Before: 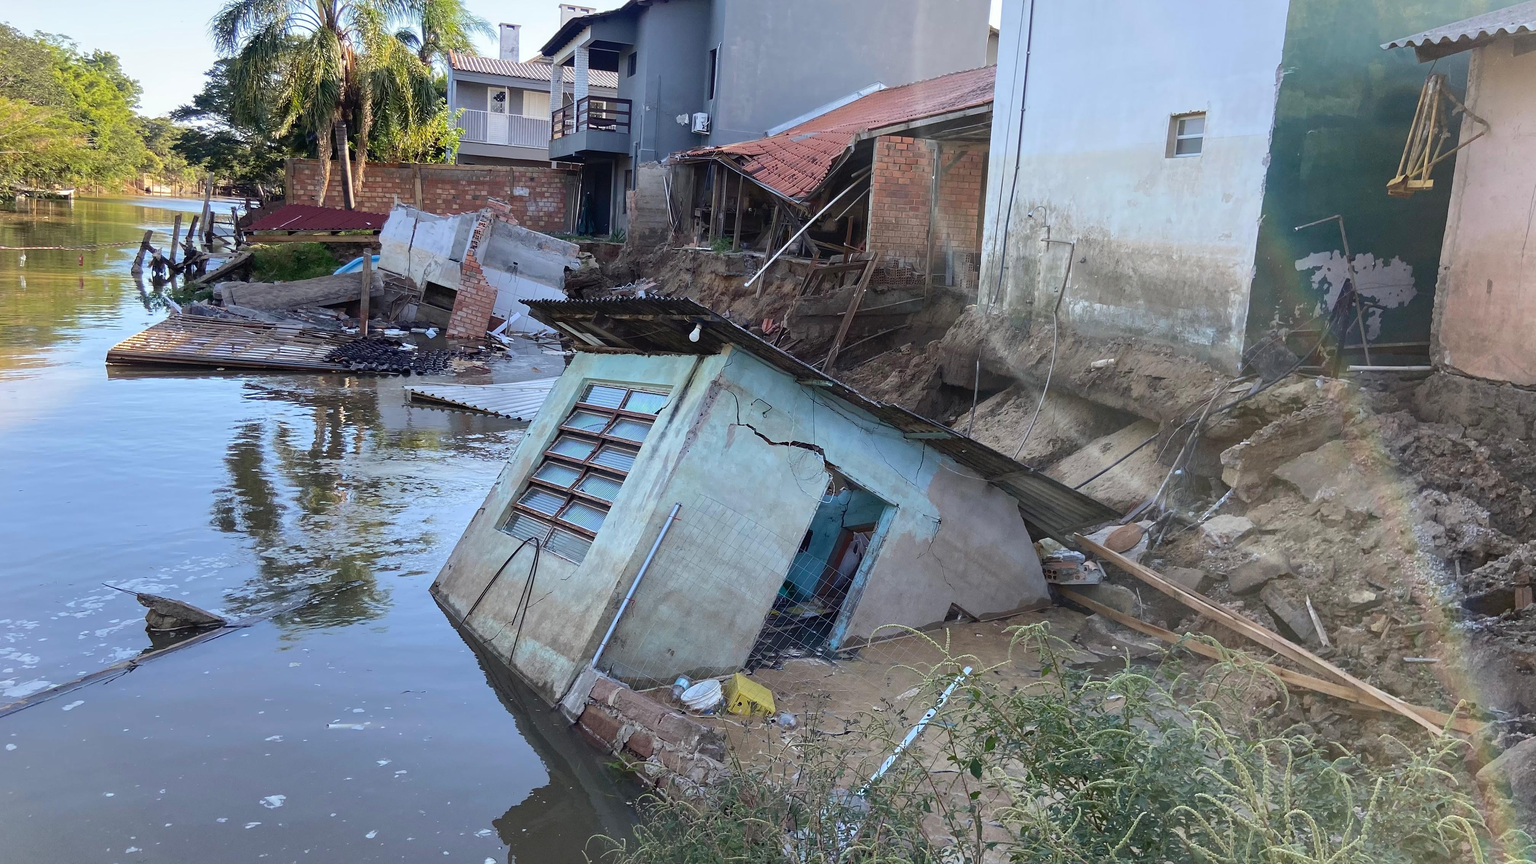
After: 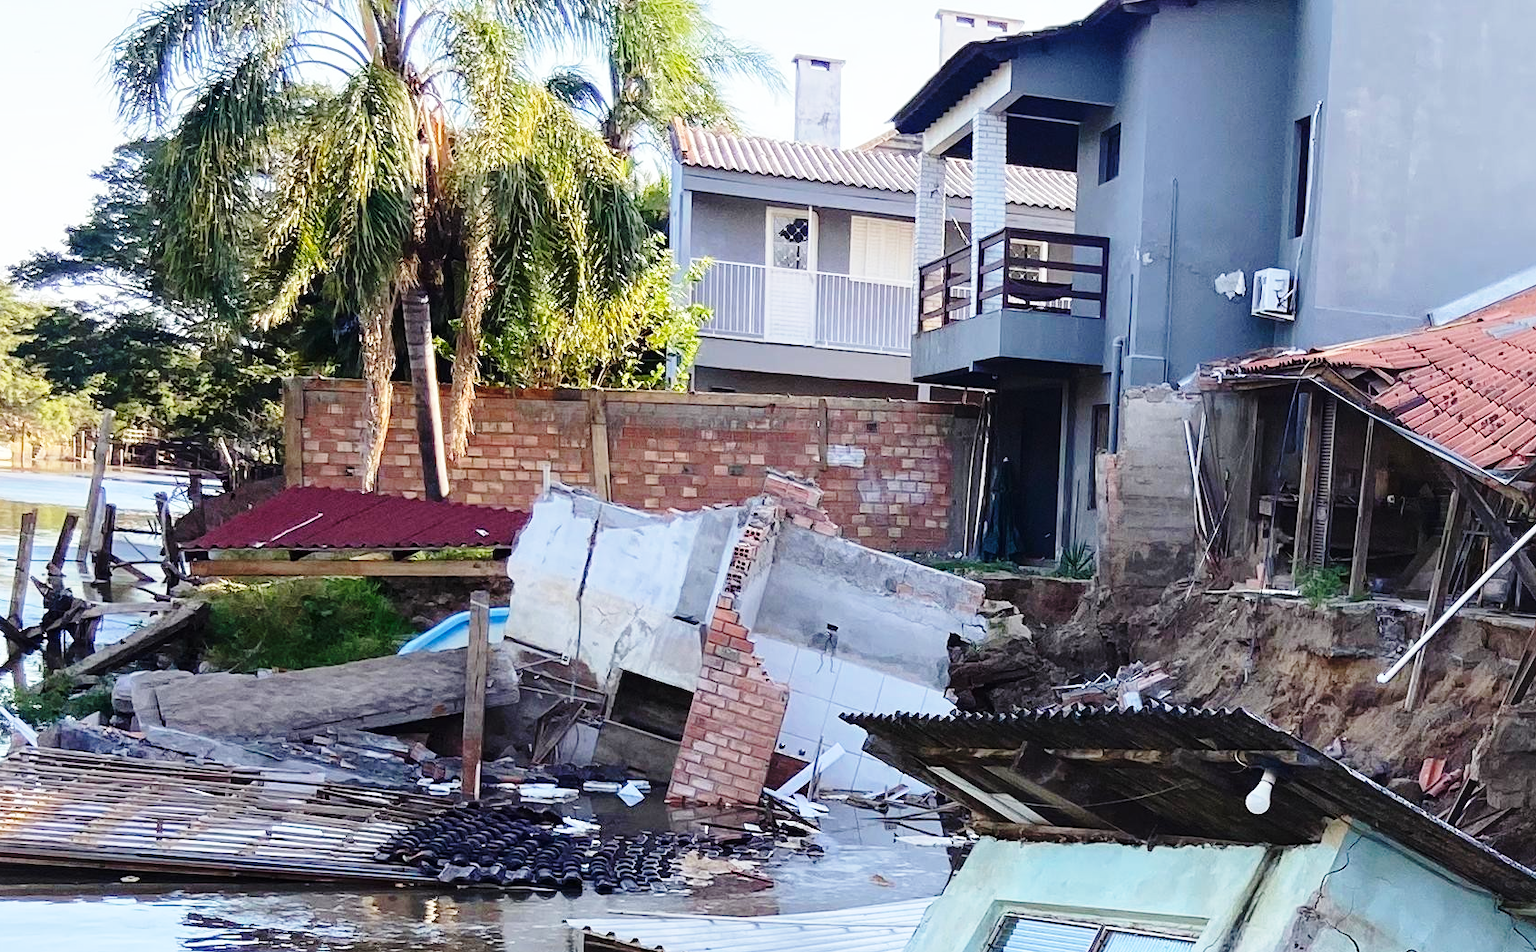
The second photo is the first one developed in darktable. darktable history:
crop and rotate: left 10.817%, top 0.062%, right 47.194%, bottom 53.626%
base curve: curves: ch0 [(0, 0) (0.028, 0.03) (0.121, 0.232) (0.46, 0.748) (0.859, 0.968) (1, 1)], preserve colors none
